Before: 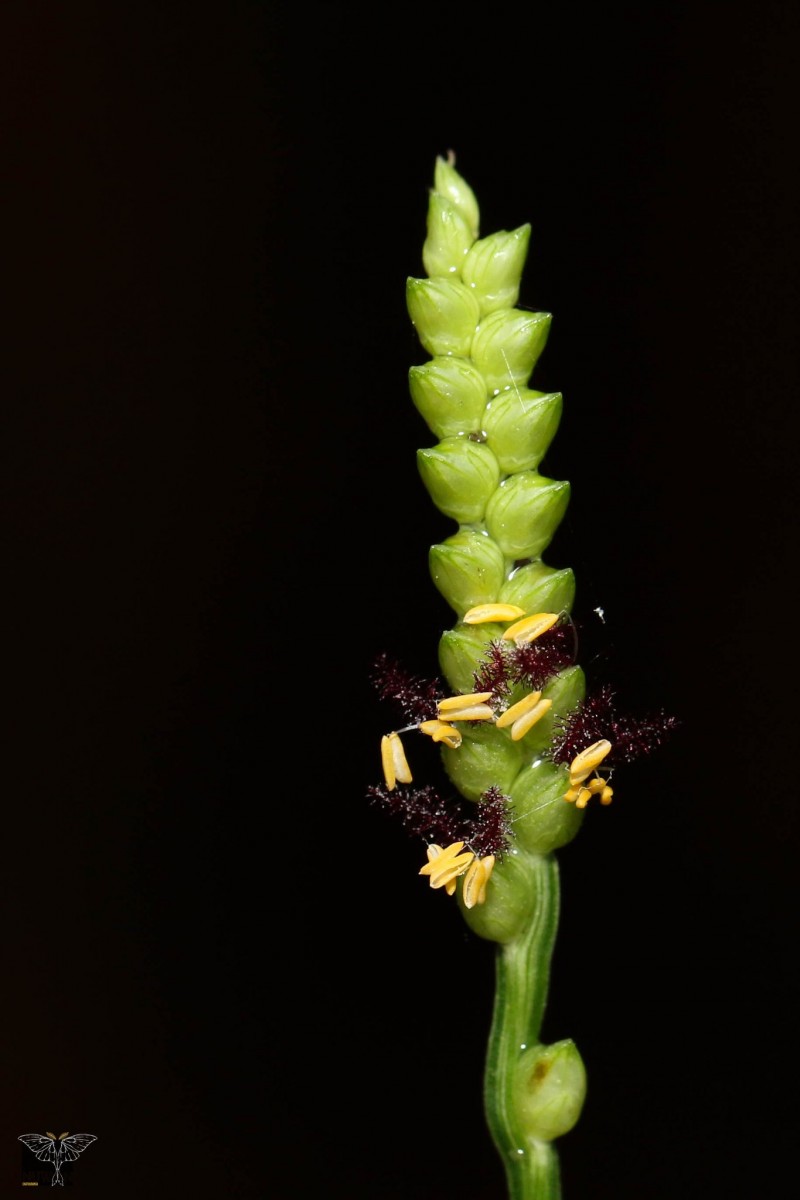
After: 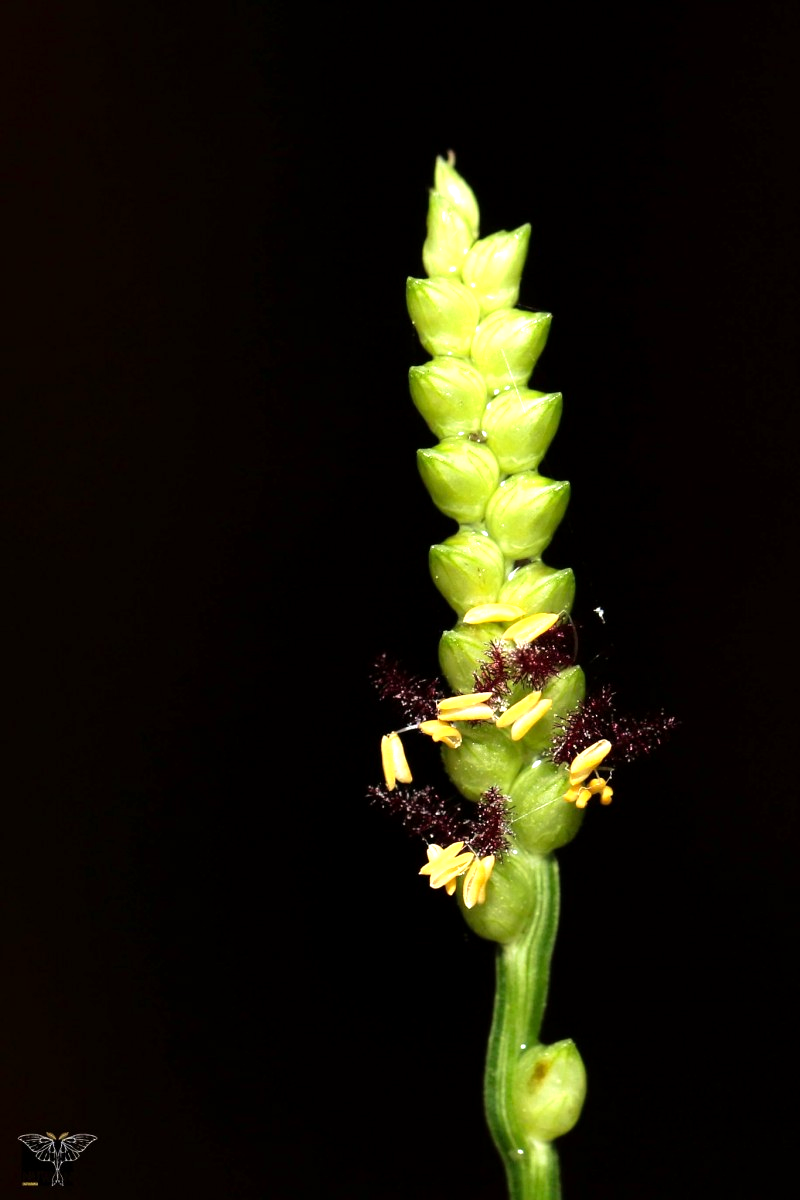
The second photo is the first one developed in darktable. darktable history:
velvia: on, module defaults
exposure: black level correction 0.001, exposure 0.499 EV, compensate exposure bias true, compensate highlight preservation false
tone equalizer: -8 EV -0.379 EV, -7 EV -0.378 EV, -6 EV -0.305 EV, -5 EV -0.233 EV, -3 EV 0.243 EV, -2 EV 0.315 EV, -1 EV 0.39 EV, +0 EV 0.403 EV
